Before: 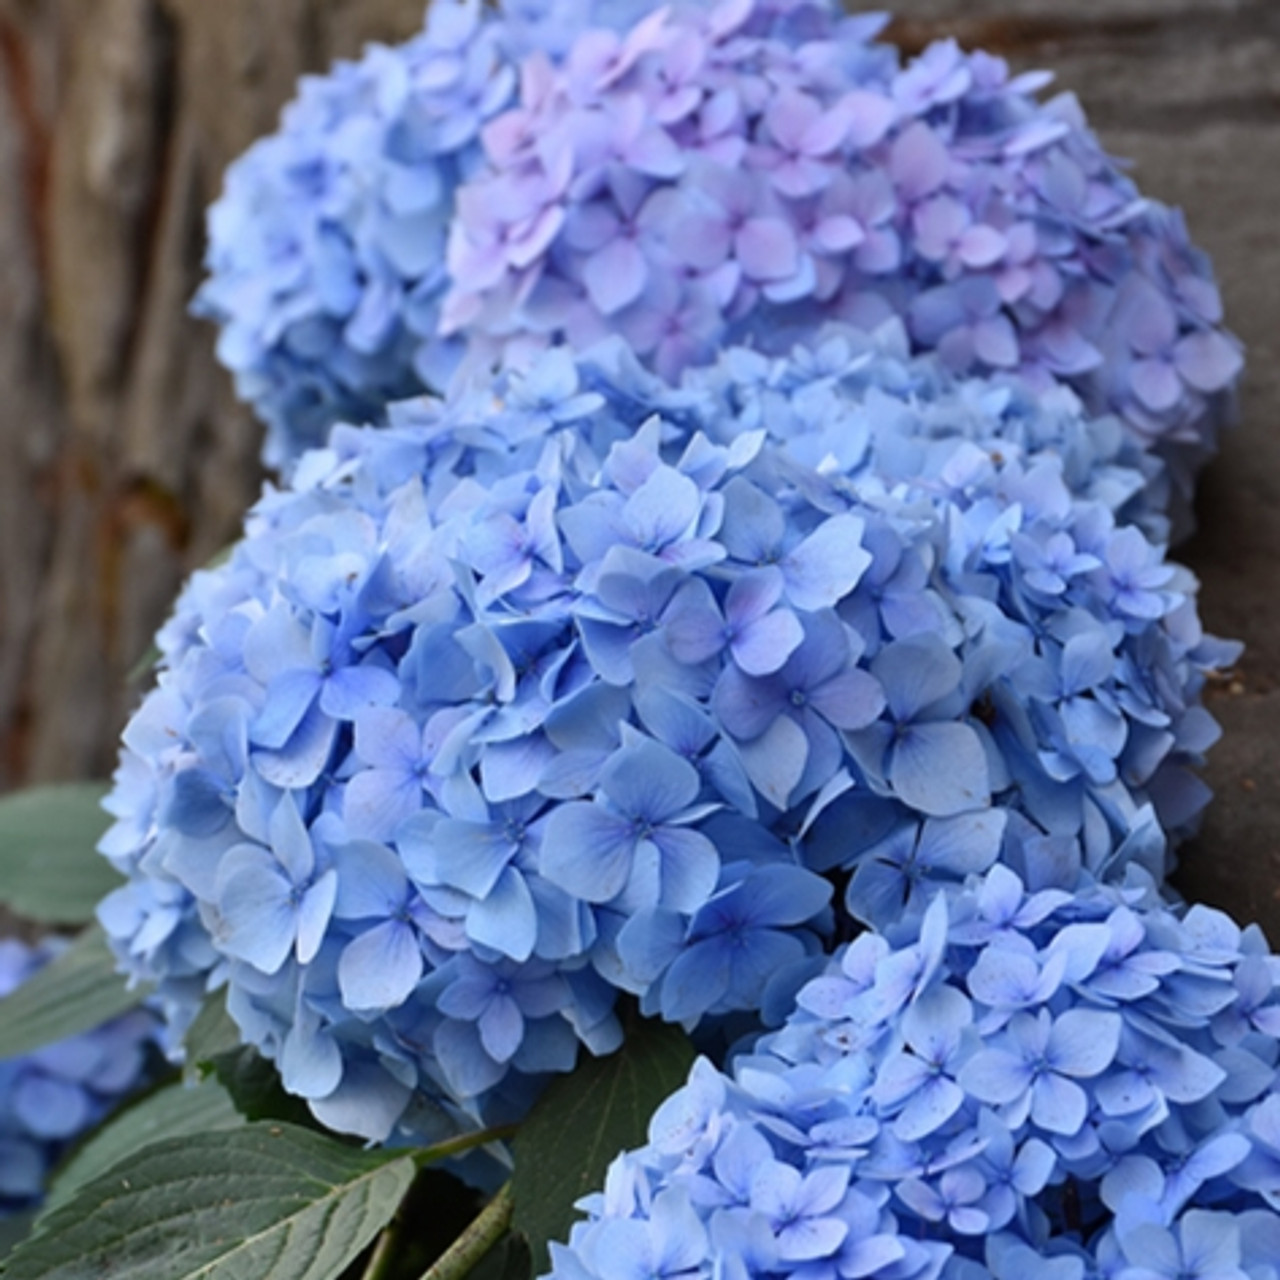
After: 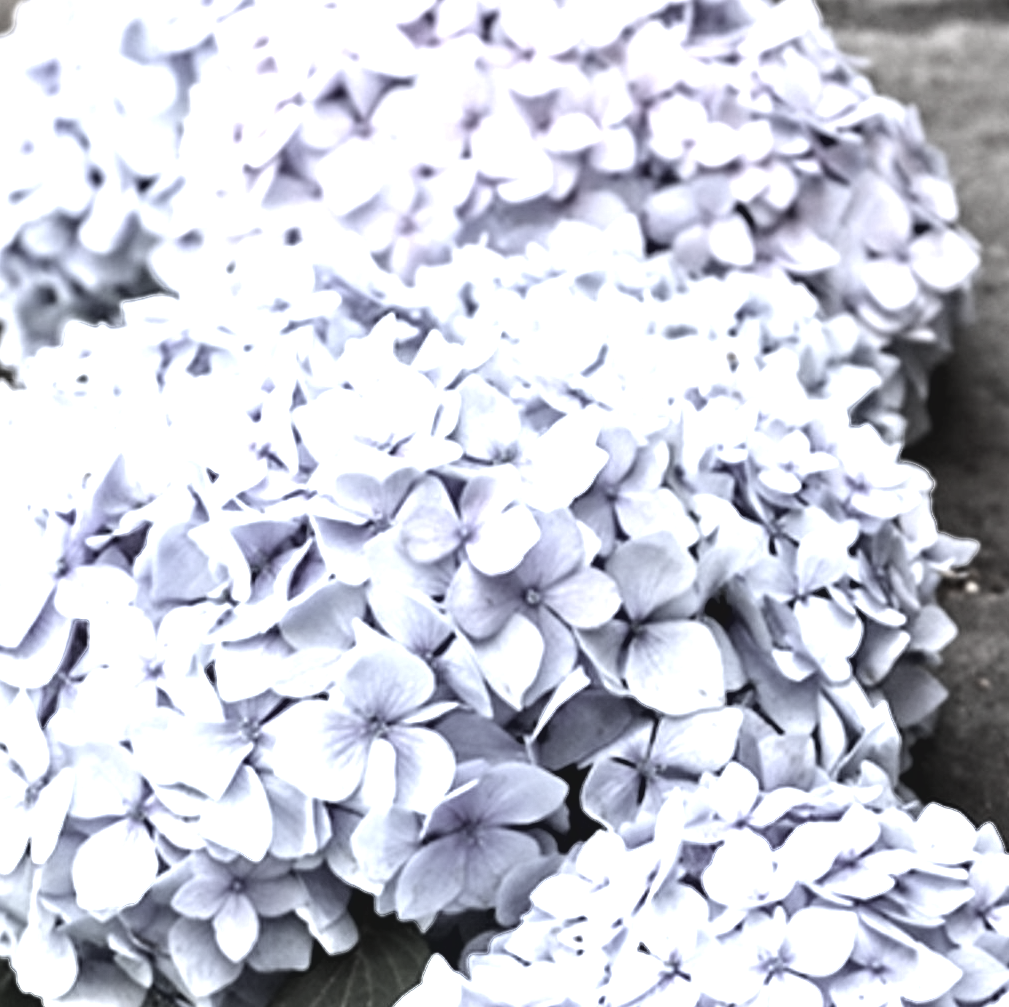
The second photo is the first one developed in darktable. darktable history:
crop and rotate: left 20.74%, top 7.912%, right 0.375%, bottom 13.378%
color correction: saturation 0.2
contrast brightness saturation: contrast -0.1, brightness 0.05, saturation 0.08
contrast equalizer: y [[0.511, 0.558, 0.631, 0.632, 0.559, 0.512], [0.5 ×6], [0.5 ×6], [0 ×6], [0 ×6]]
exposure: black level correction 0, exposure 1.2 EV, compensate exposure bias true, compensate highlight preservation false
tone equalizer: -8 EV -1.08 EV, -7 EV -1.01 EV, -6 EV -0.867 EV, -5 EV -0.578 EV, -3 EV 0.578 EV, -2 EV 0.867 EV, -1 EV 1.01 EV, +0 EV 1.08 EV, edges refinement/feathering 500, mask exposure compensation -1.57 EV, preserve details no
